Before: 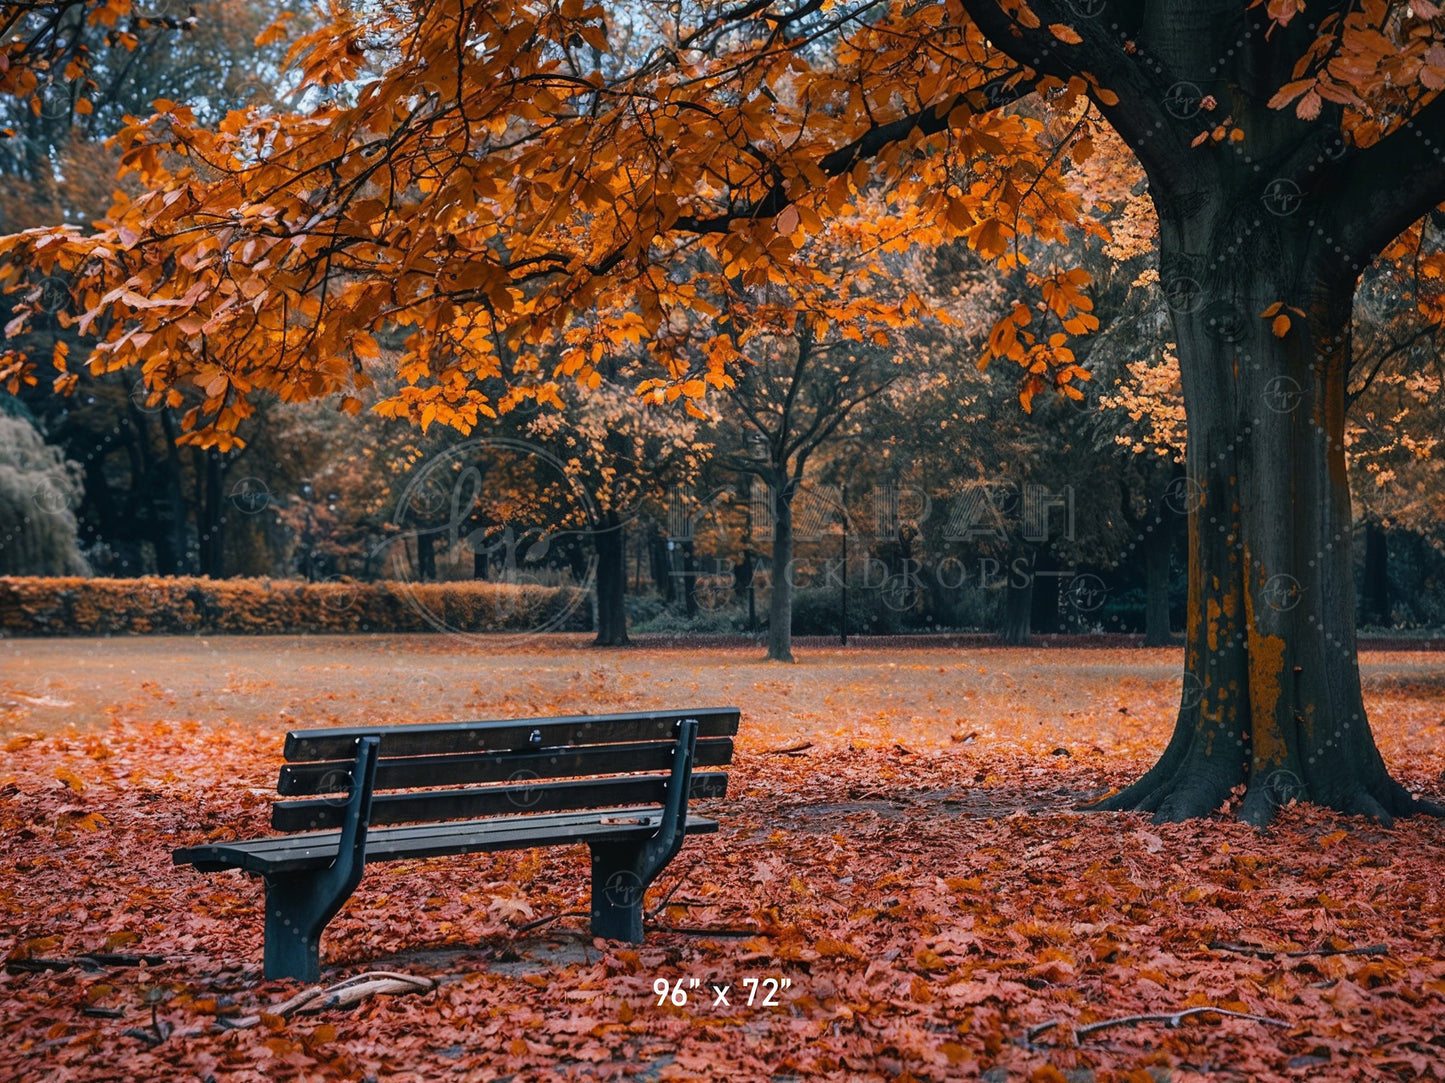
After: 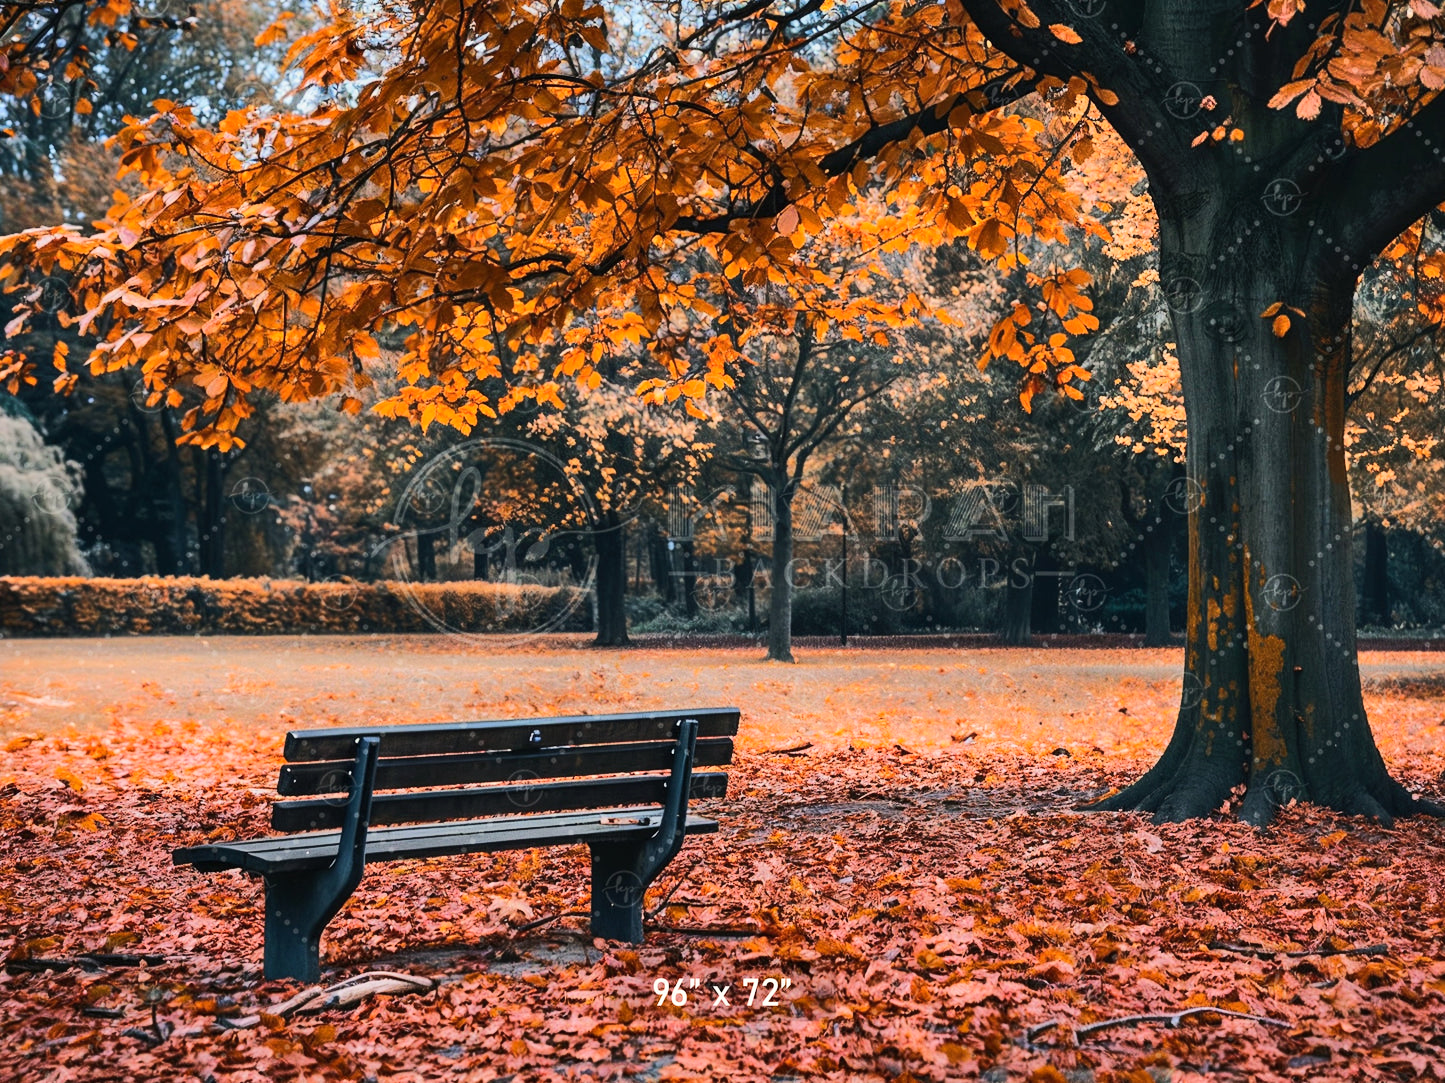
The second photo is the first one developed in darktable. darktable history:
rgb curve: curves: ch0 [(0, 0) (0.284, 0.292) (0.505, 0.644) (1, 1)]; ch1 [(0, 0) (0.284, 0.292) (0.505, 0.644) (1, 1)]; ch2 [(0, 0) (0.284, 0.292) (0.505, 0.644) (1, 1)], compensate middle gray true
color correction: highlights b* 3
shadows and highlights: low approximation 0.01, soften with gaussian
